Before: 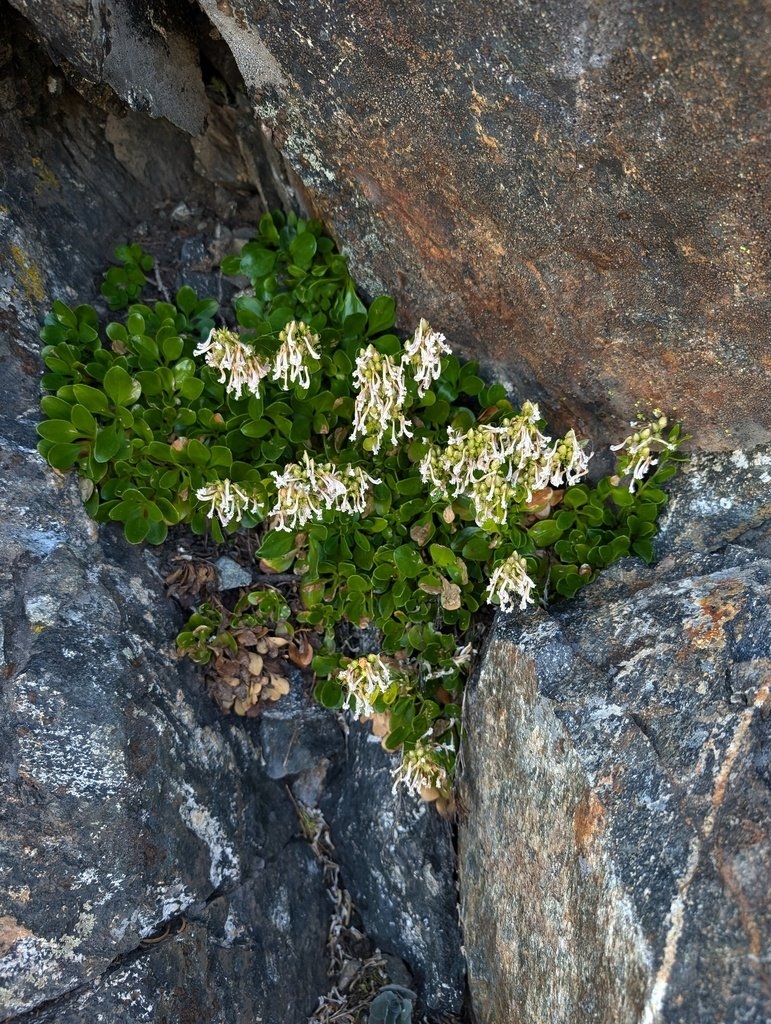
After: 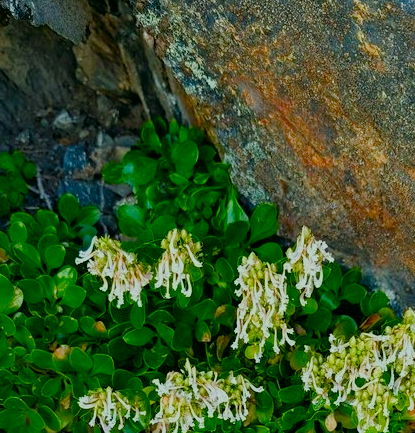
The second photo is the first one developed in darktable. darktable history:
color balance rgb: shadows lift › chroma 1%, shadows lift › hue 113°, highlights gain › chroma 0.2%, highlights gain › hue 333°, perceptual saturation grading › global saturation 20%, perceptual saturation grading › highlights -50%, perceptual saturation grading › shadows 25%, contrast -10%
color correction: highlights a* -7.33, highlights b* 1.26, shadows a* -3.55, saturation 1.4
crop: left 15.306%, top 9.065%, right 30.789%, bottom 48.638%
filmic rgb: black relative exposure -7.75 EV, white relative exposure 4.4 EV, threshold 3 EV, hardness 3.76, latitude 38.11%, contrast 0.966, highlights saturation mix 10%, shadows ↔ highlights balance 4.59%, color science v4 (2020), enable highlight reconstruction true
